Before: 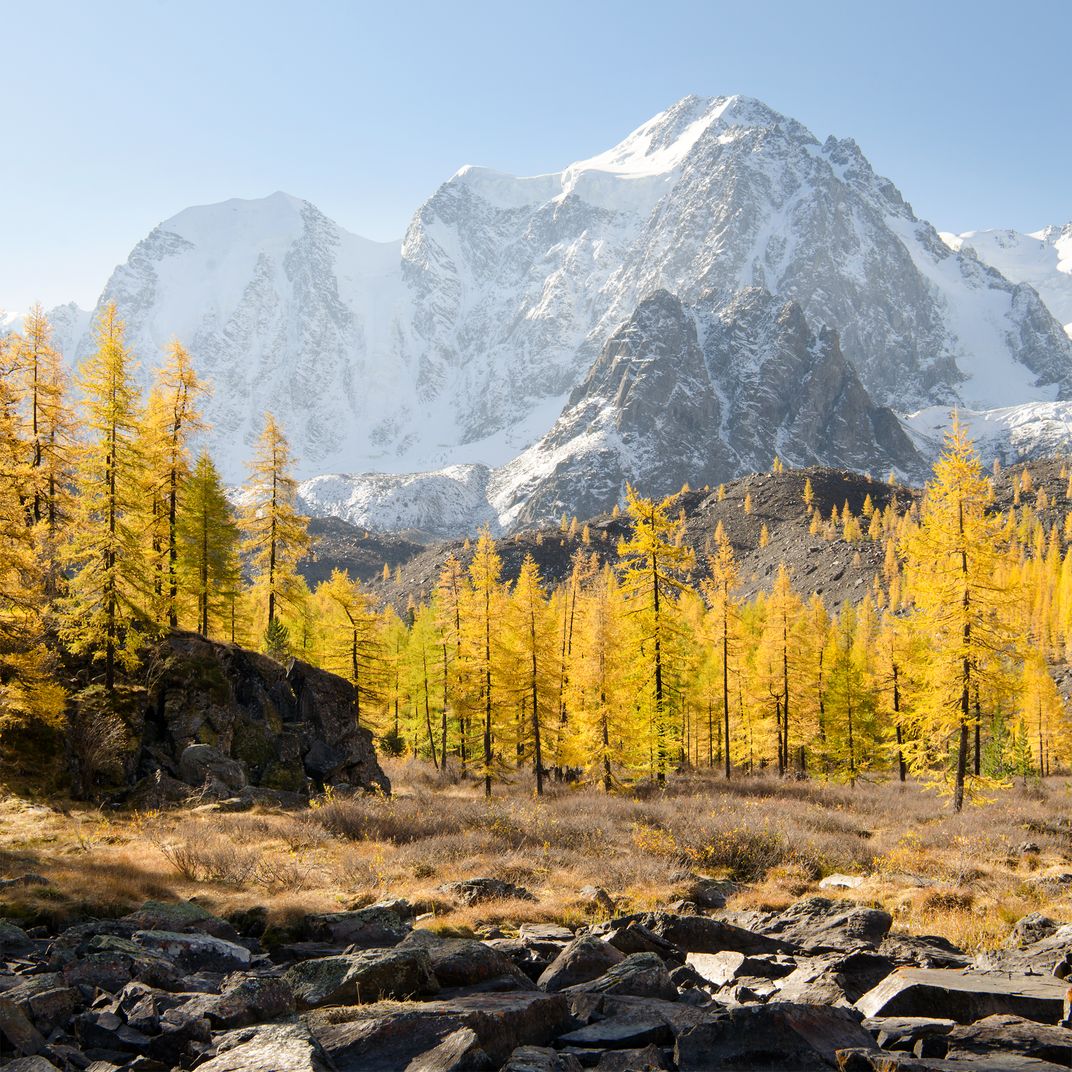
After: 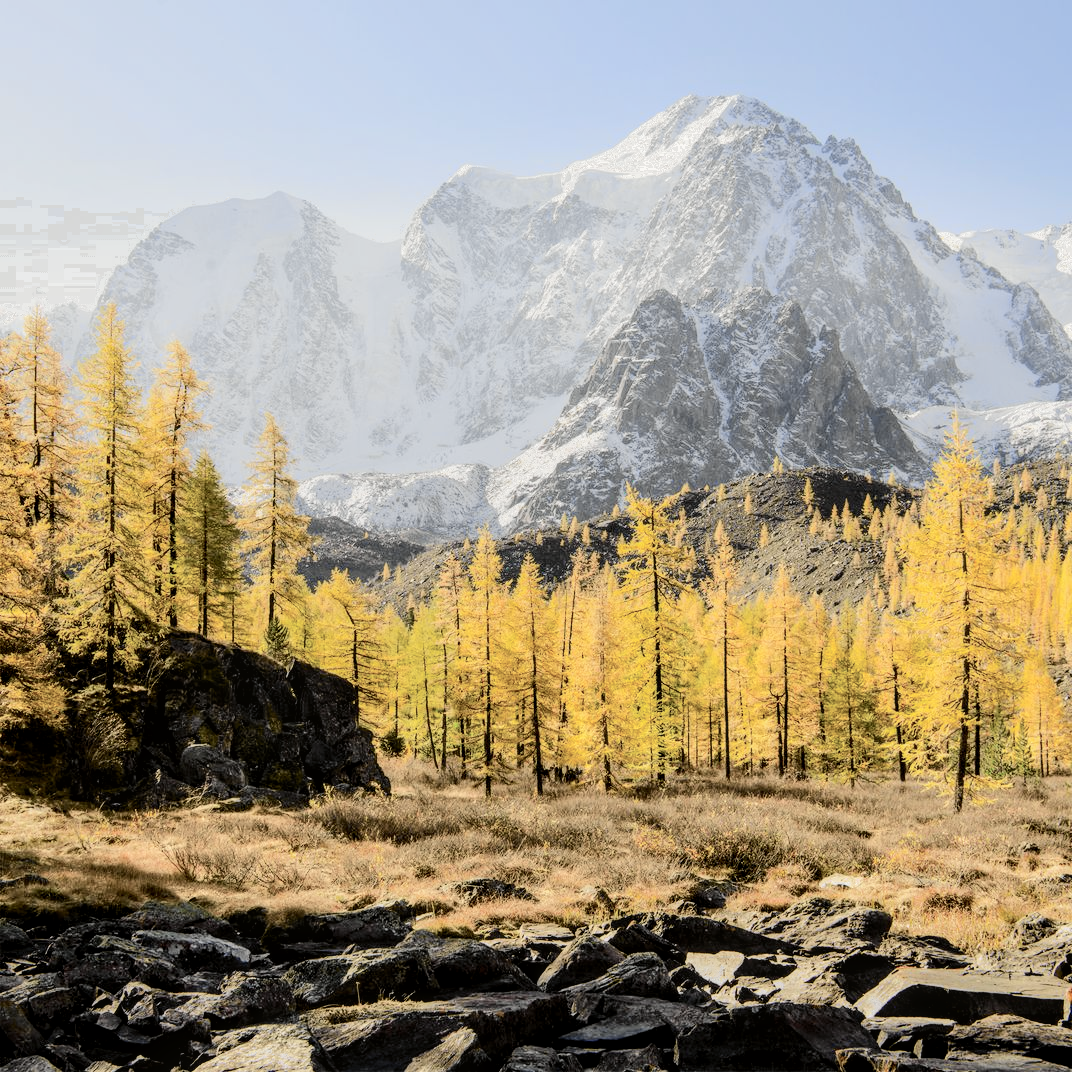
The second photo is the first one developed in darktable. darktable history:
filmic rgb: middle gray luminance 18.39%, black relative exposure -11.45 EV, white relative exposure 2.57 EV, target black luminance 0%, hardness 8.36, latitude 98.35%, contrast 1.085, shadows ↔ highlights balance 0.574%
shadows and highlights: shadows 25.58, highlights -25.72
local contrast: on, module defaults
tone curve: curves: ch0 [(0.014, 0) (0.13, 0.09) (0.227, 0.211) (0.346, 0.388) (0.499, 0.598) (0.662, 0.76) (0.795, 0.846) (1, 0.969)]; ch1 [(0, 0) (0.366, 0.367) (0.447, 0.417) (0.473, 0.484) (0.504, 0.502) (0.525, 0.518) (0.564, 0.548) (0.639, 0.643) (1, 1)]; ch2 [(0, 0) (0.333, 0.346) (0.375, 0.375) (0.424, 0.43) (0.476, 0.498) (0.496, 0.505) (0.517, 0.515) (0.542, 0.564) (0.583, 0.6) (0.64, 0.622) (0.723, 0.676) (1, 1)], color space Lab, independent channels, preserve colors none
